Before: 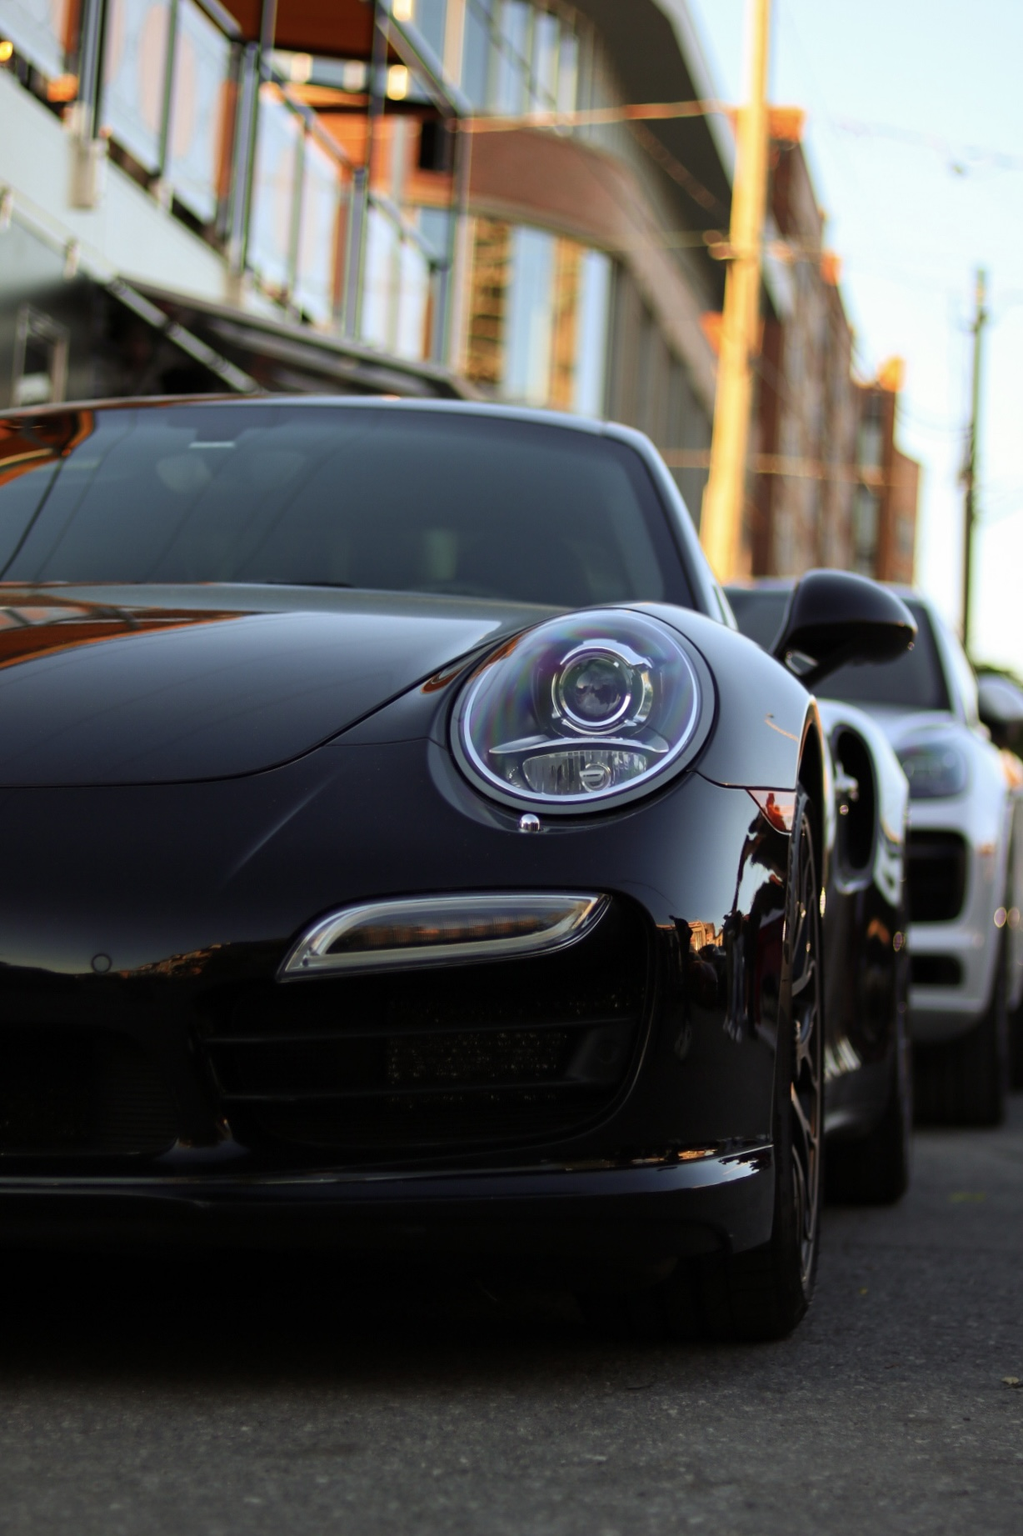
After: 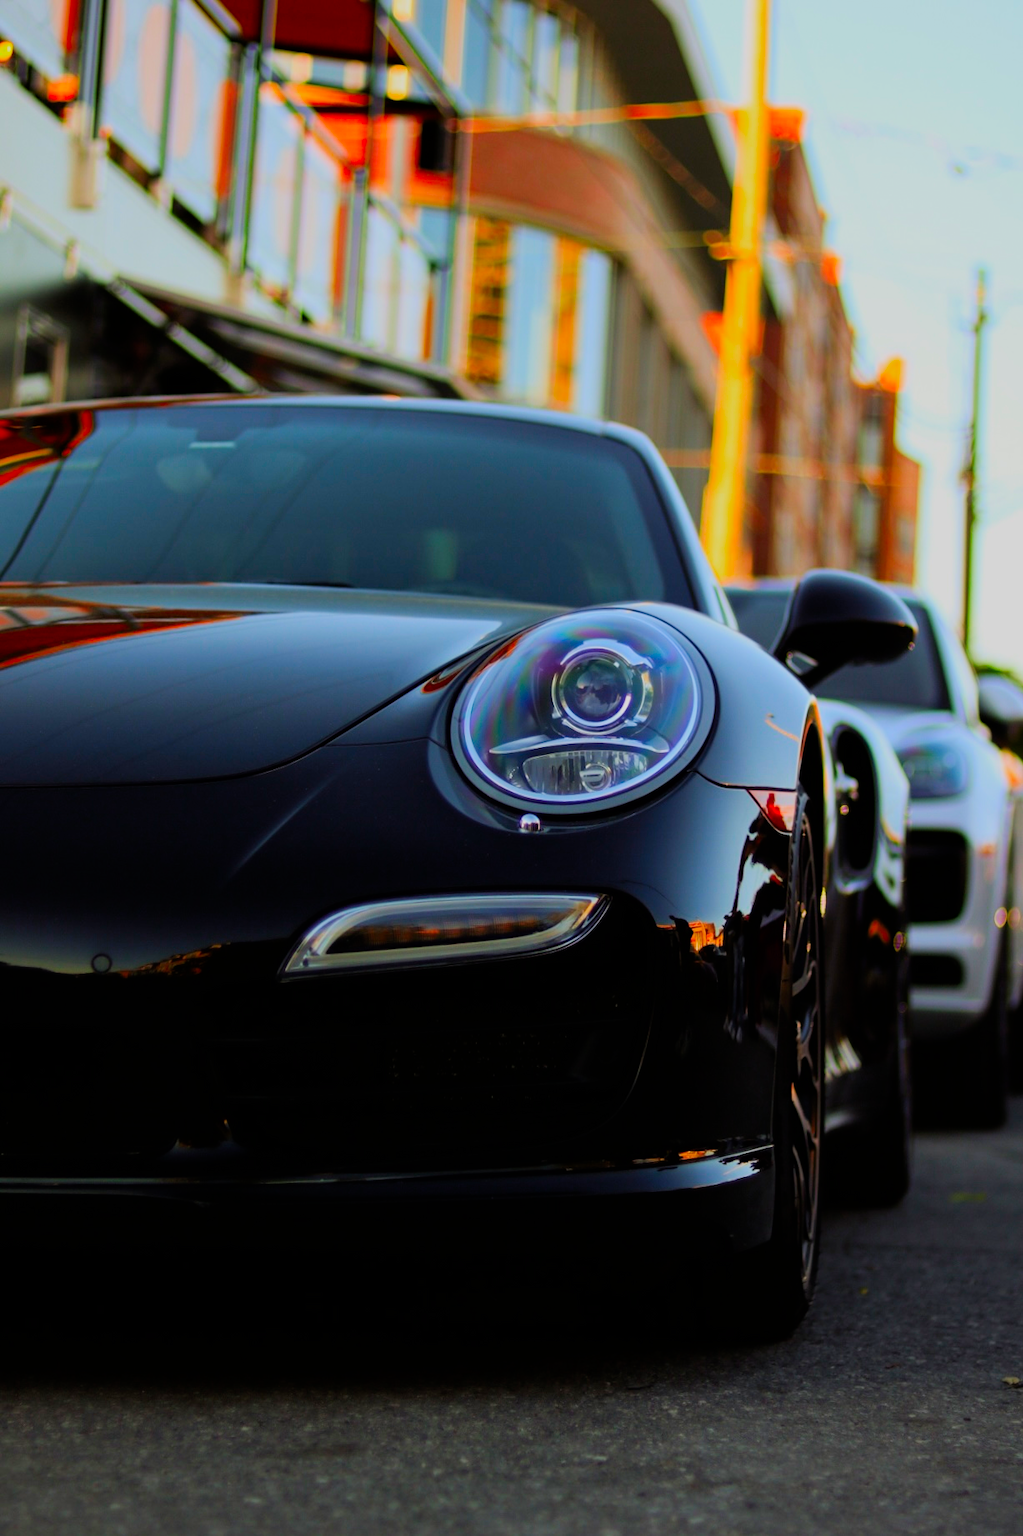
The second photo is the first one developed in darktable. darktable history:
filmic rgb: black relative exposure -7.65 EV, white relative exposure 4.56 EV, hardness 3.61, contrast 1.05
color correction: saturation 1.8
